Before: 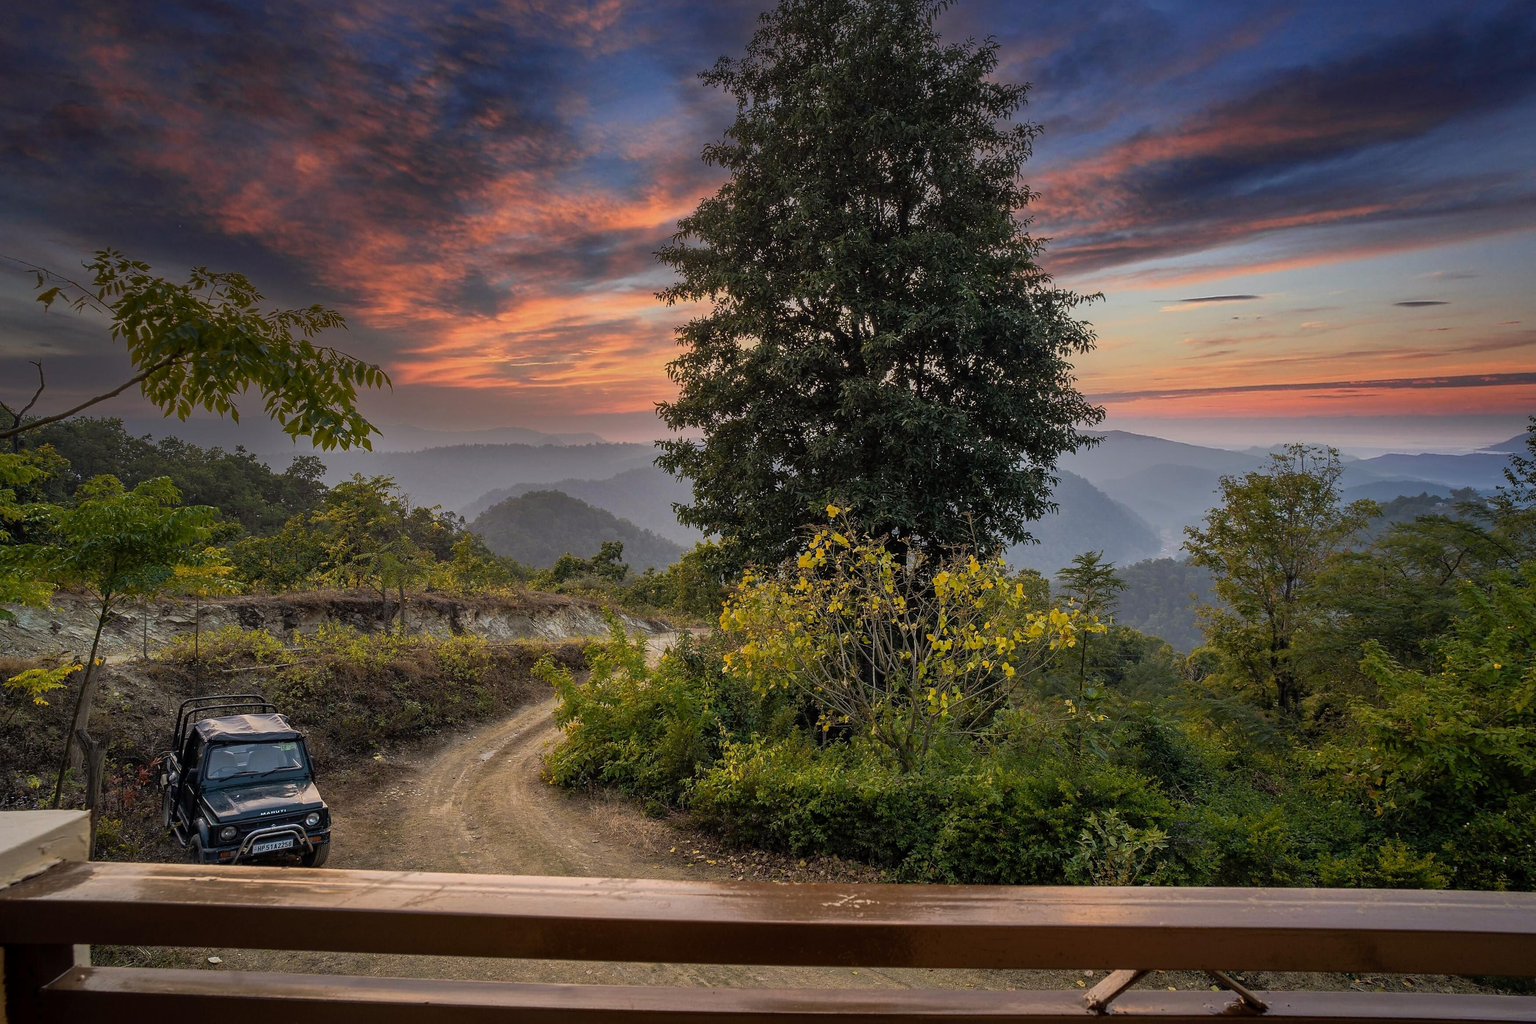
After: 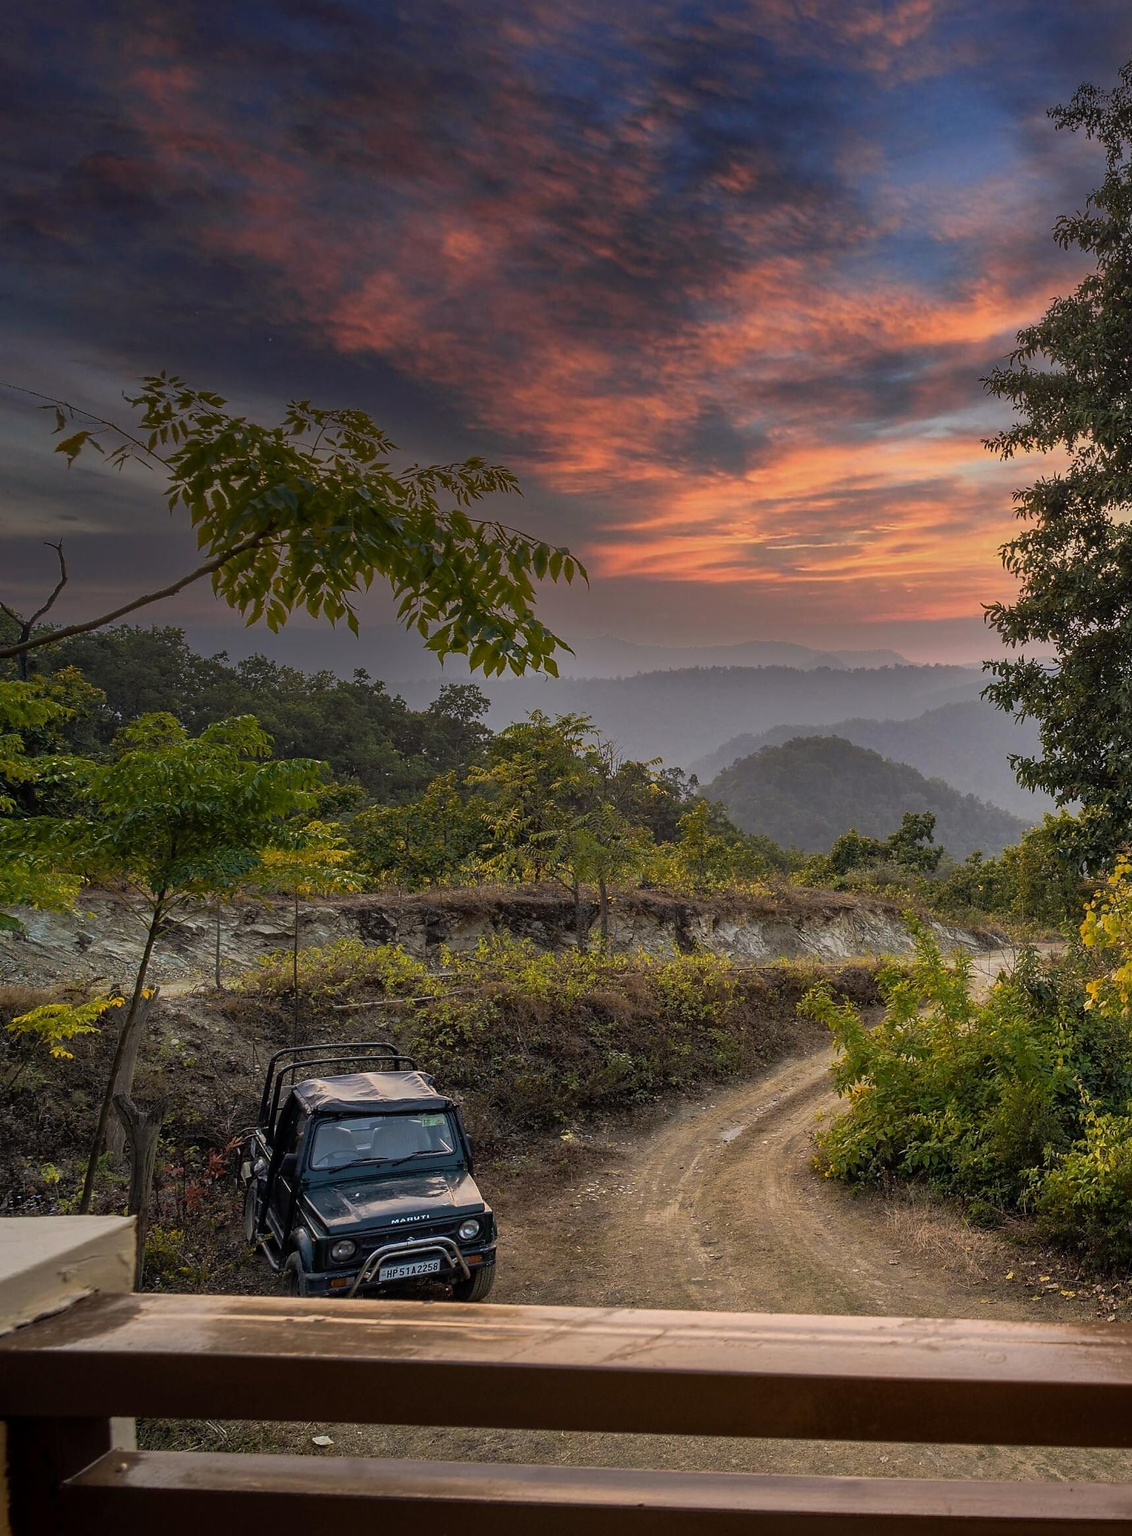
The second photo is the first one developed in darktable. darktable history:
crop and rotate: left 0%, top 0%, right 50.845%
